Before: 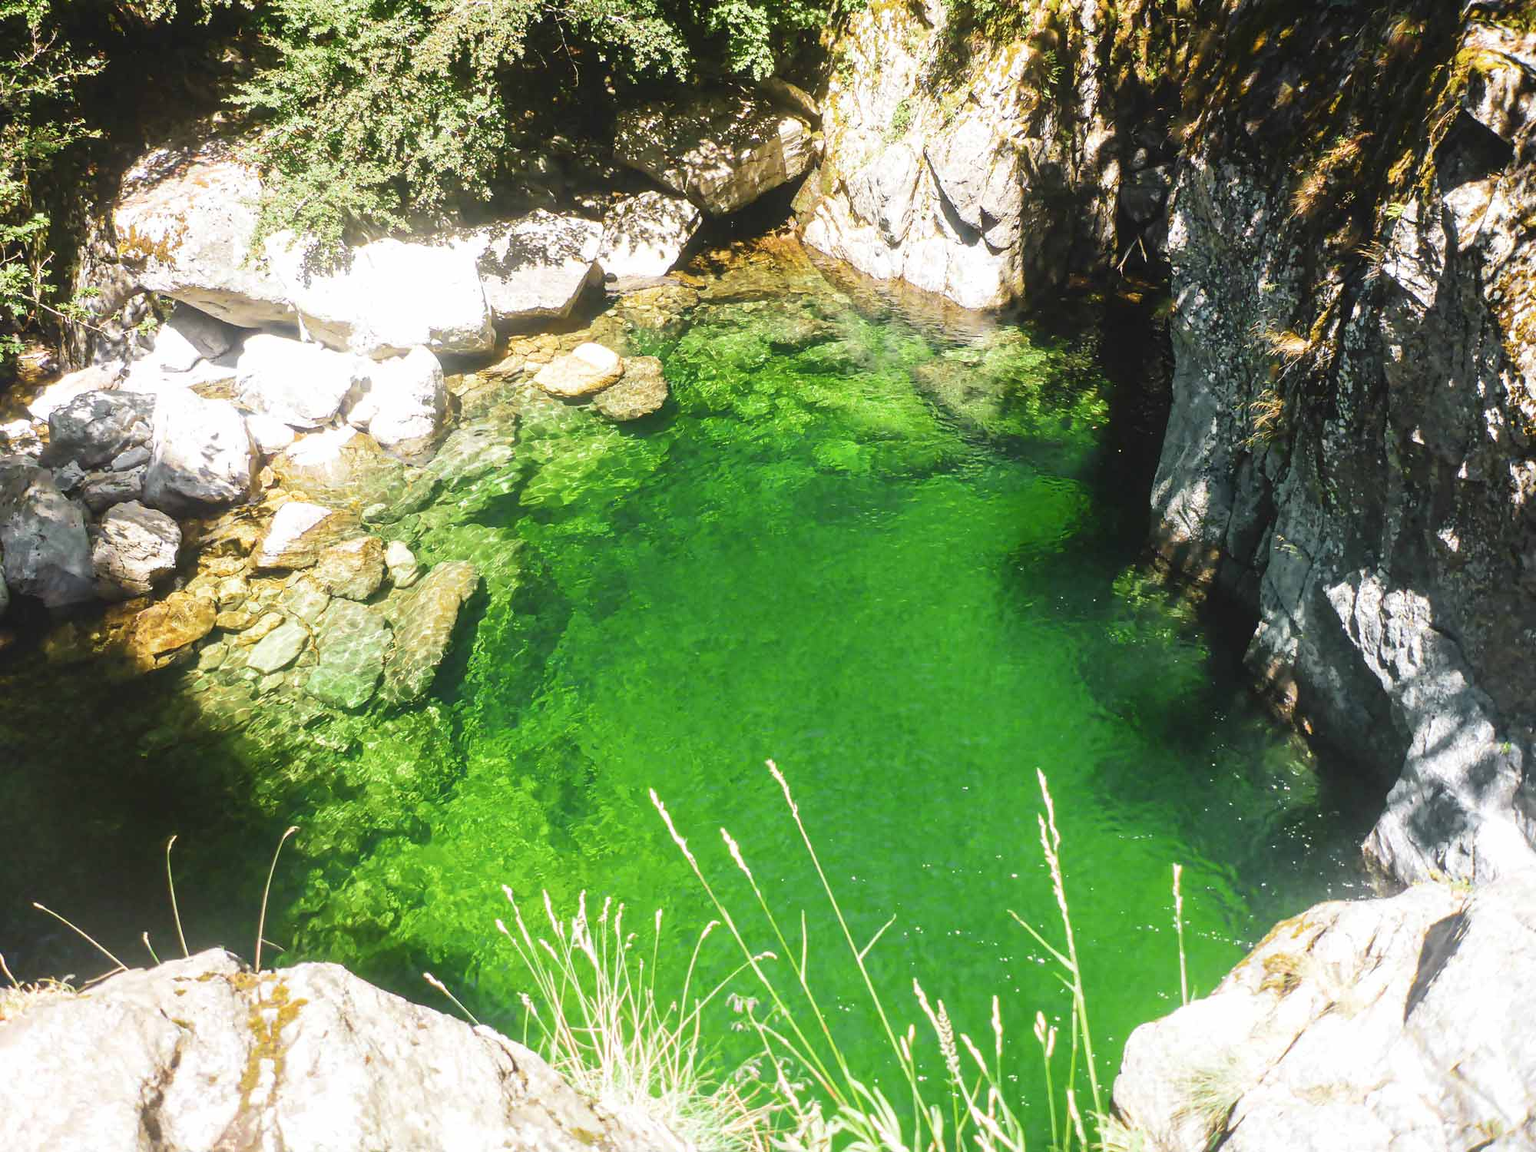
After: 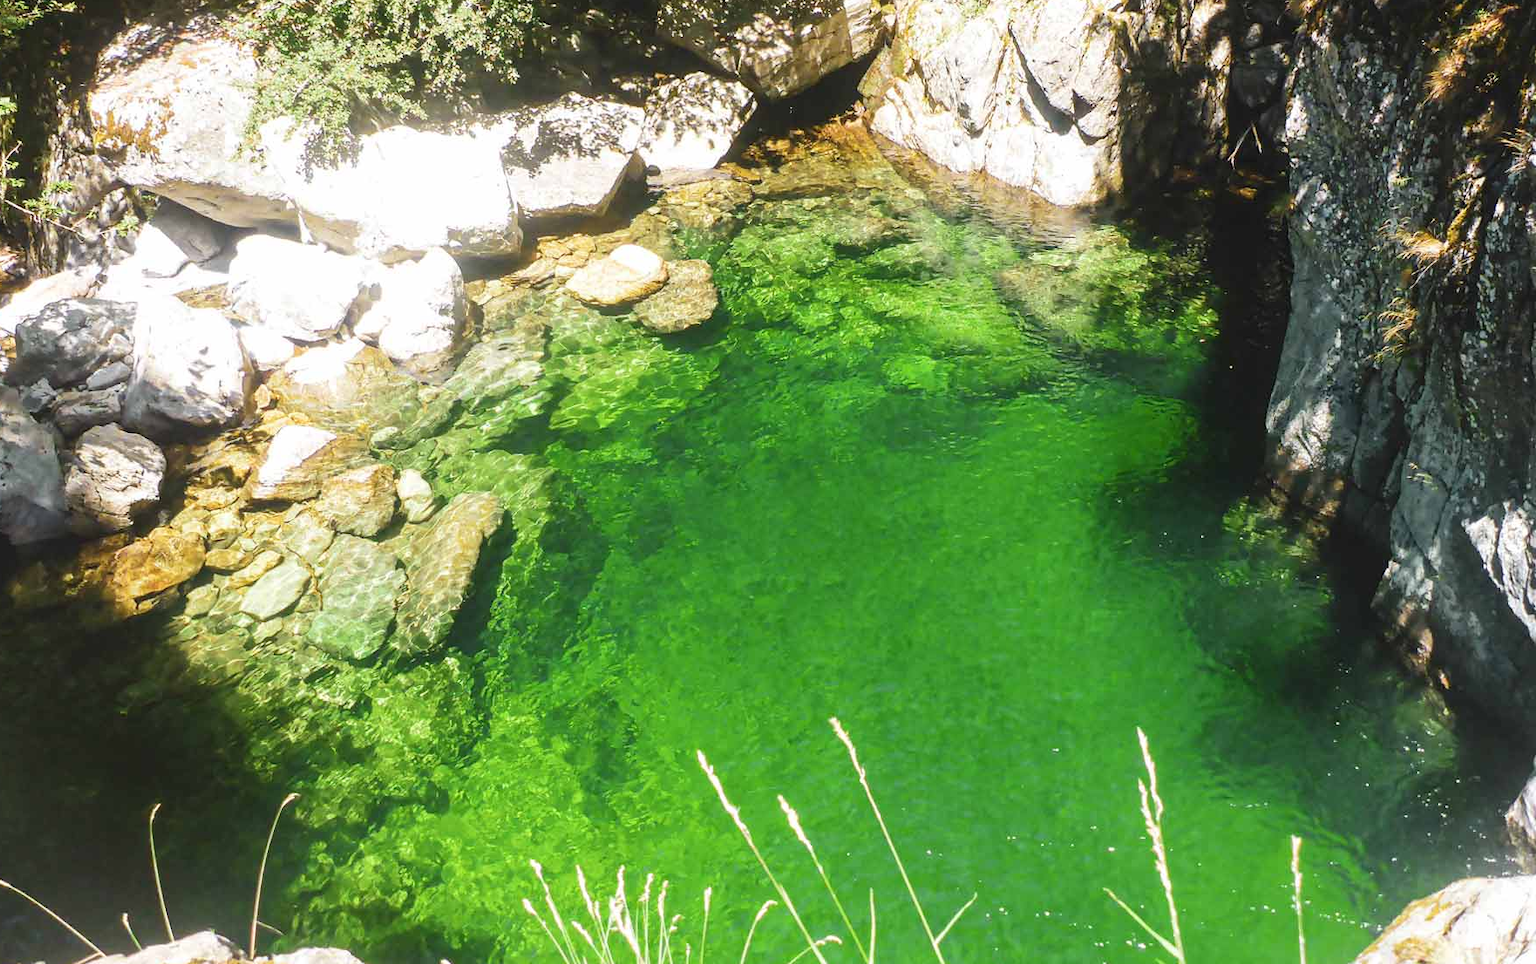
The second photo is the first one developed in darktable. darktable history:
crop and rotate: left 2.323%, top 11.072%, right 9.527%, bottom 15.177%
